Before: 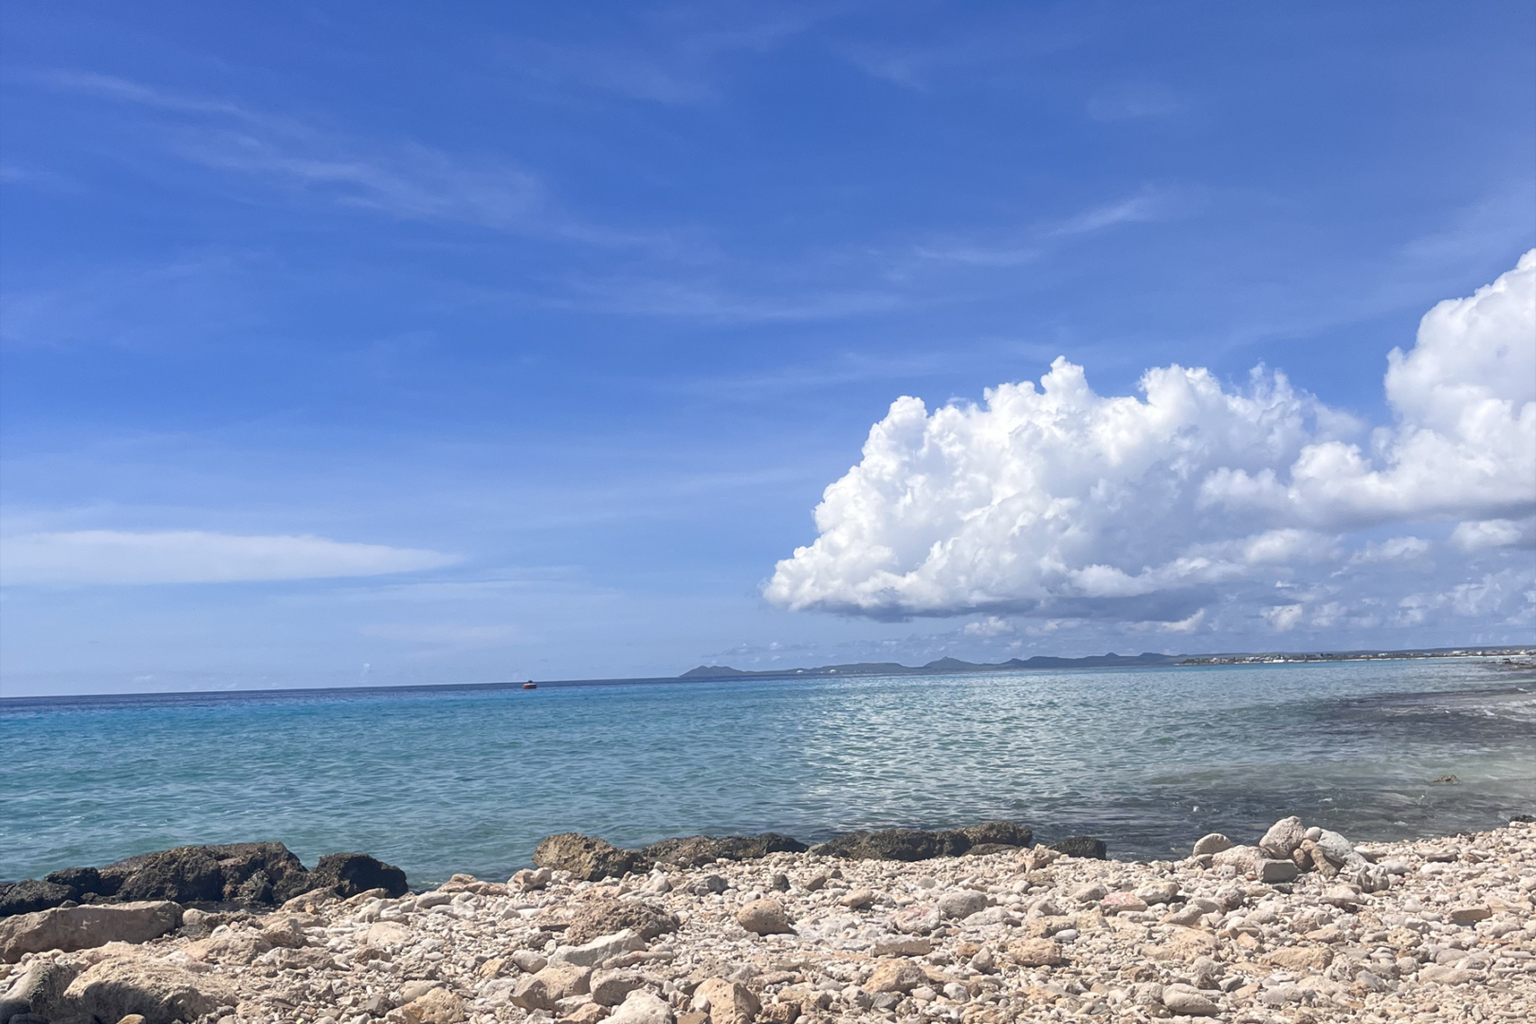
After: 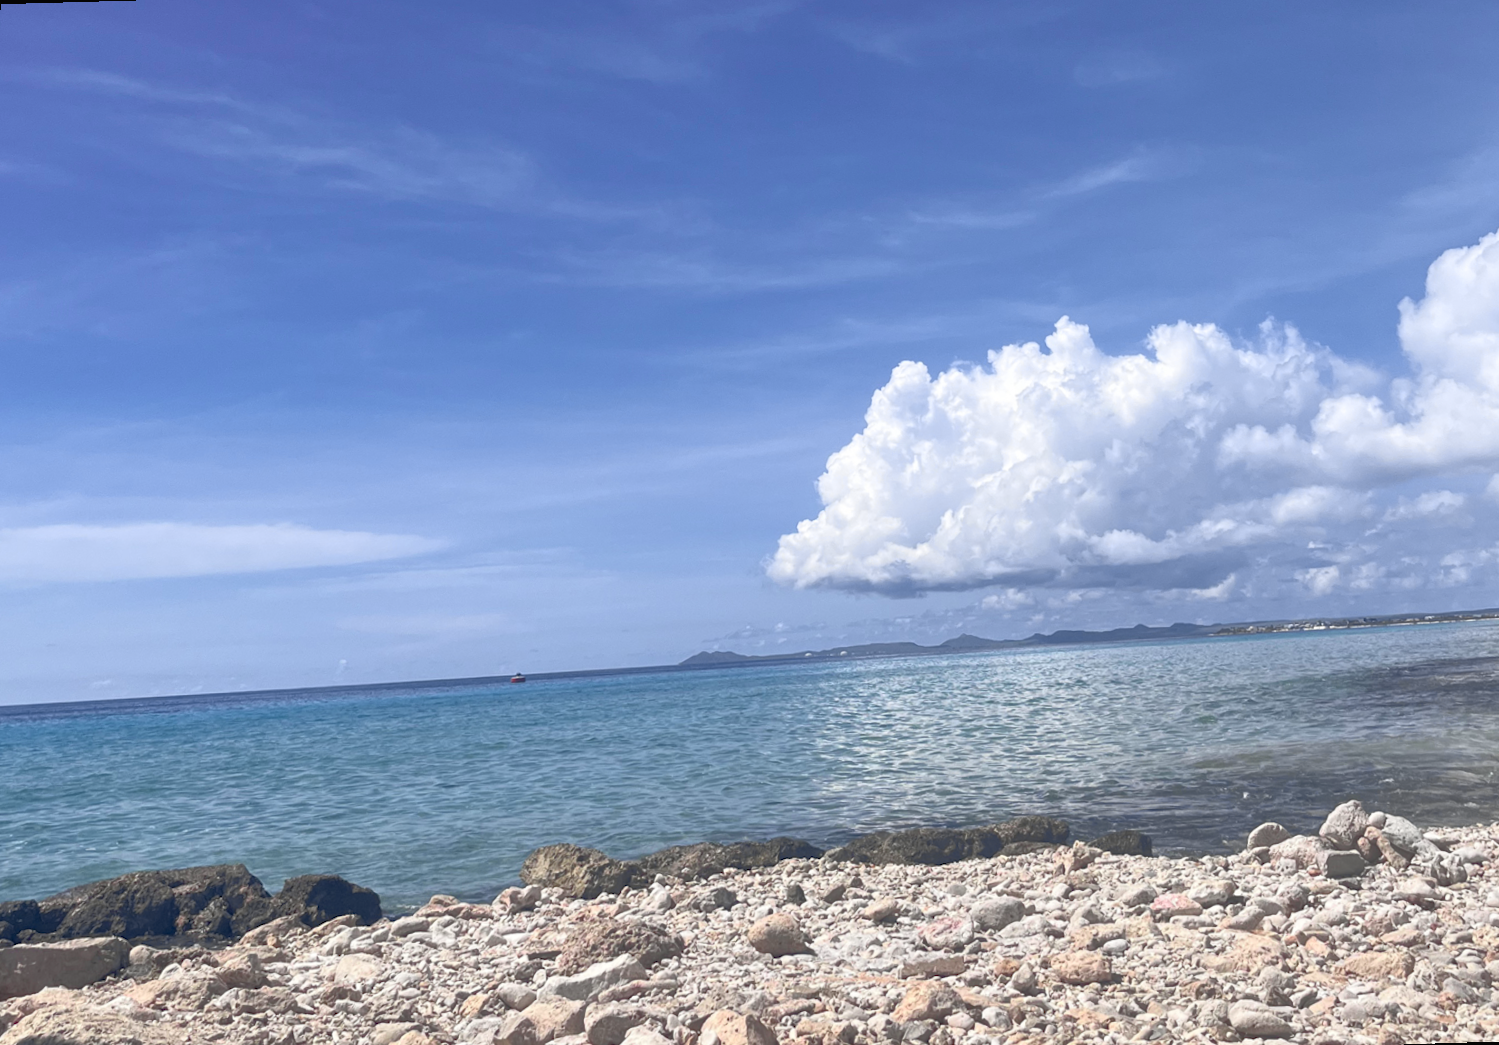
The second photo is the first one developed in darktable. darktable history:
tone curve: curves: ch0 [(0, 0.012) (0.056, 0.046) (0.218, 0.213) (0.606, 0.62) (0.82, 0.846) (1, 1)]; ch1 [(0, 0) (0.226, 0.261) (0.403, 0.437) (0.469, 0.472) (0.495, 0.499) (0.508, 0.503) (0.545, 0.555) (0.59, 0.598) (0.686, 0.728) (1, 1)]; ch2 [(0, 0) (0.269, 0.299) (0.459, 0.45) (0.498, 0.499) (0.523, 0.512) (0.568, 0.558) (0.634, 0.617) (0.698, 0.677) (0.806, 0.769) (1, 1)], color space Lab, independent channels, preserve colors none
rgb curve: curves: ch0 [(0, 0) (0.072, 0.166) (0.217, 0.293) (0.414, 0.42) (1, 1)], compensate middle gray true, preserve colors basic power
tone equalizer: on, module defaults
rotate and perspective: rotation -1.68°, lens shift (vertical) -0.146, crop left 0.049, crop right 0.912, crop top 0.032, crop bottom 0.96
